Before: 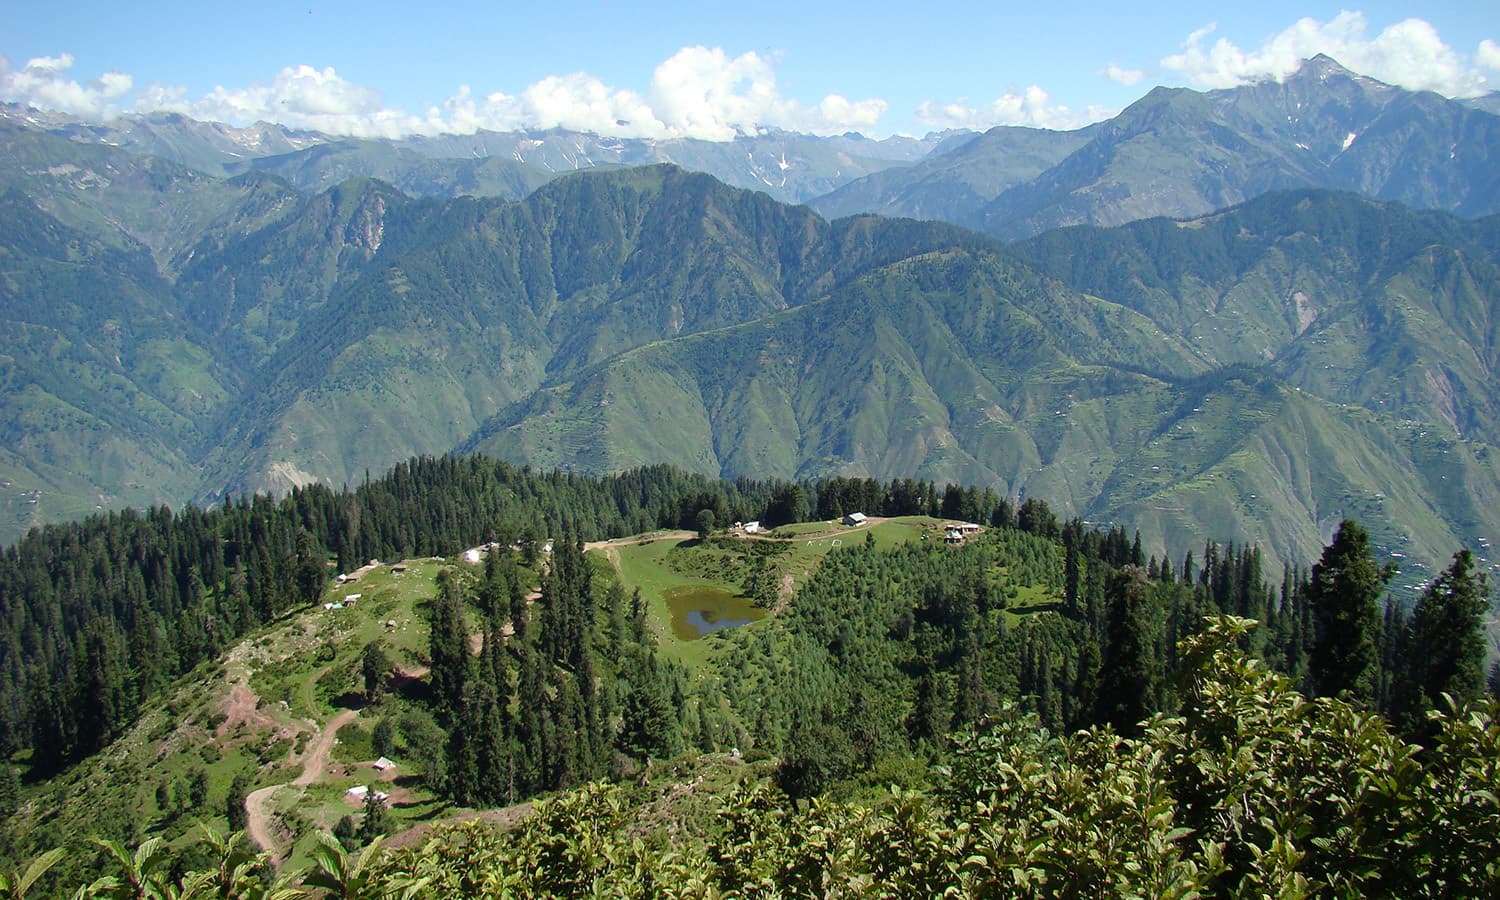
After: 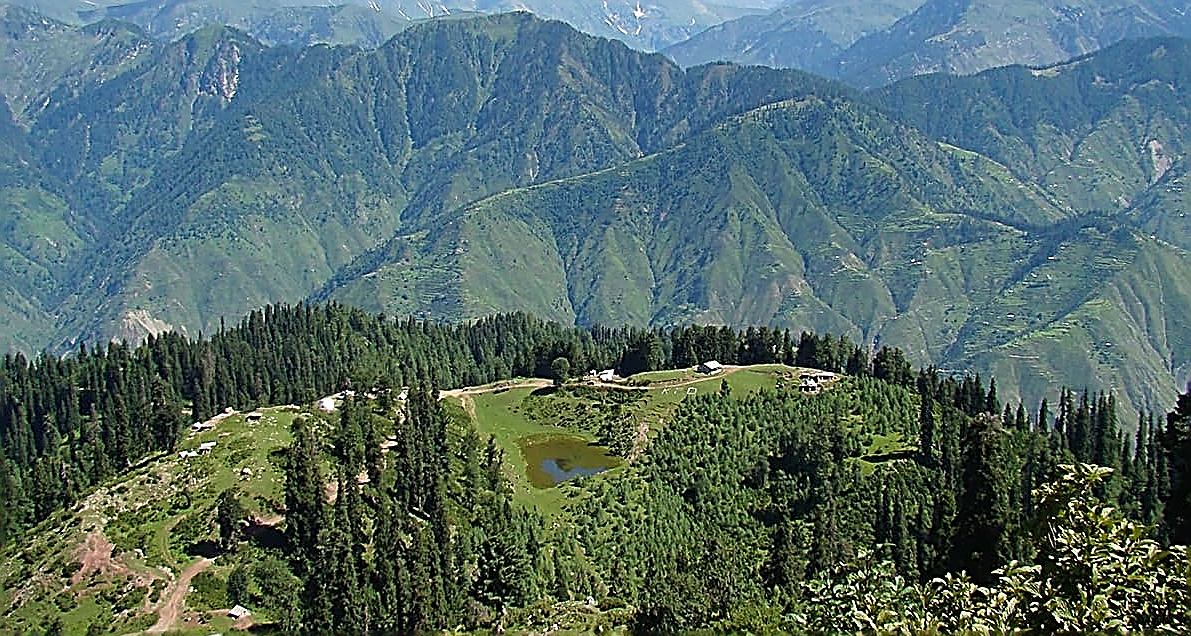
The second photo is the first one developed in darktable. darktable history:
sharpen: amount 2
velvia: strength 15%
rotate and perspective: automatic cropping off
crop: left 9.712%, top 16.928%, right 10.845%, bottom 12.332%
